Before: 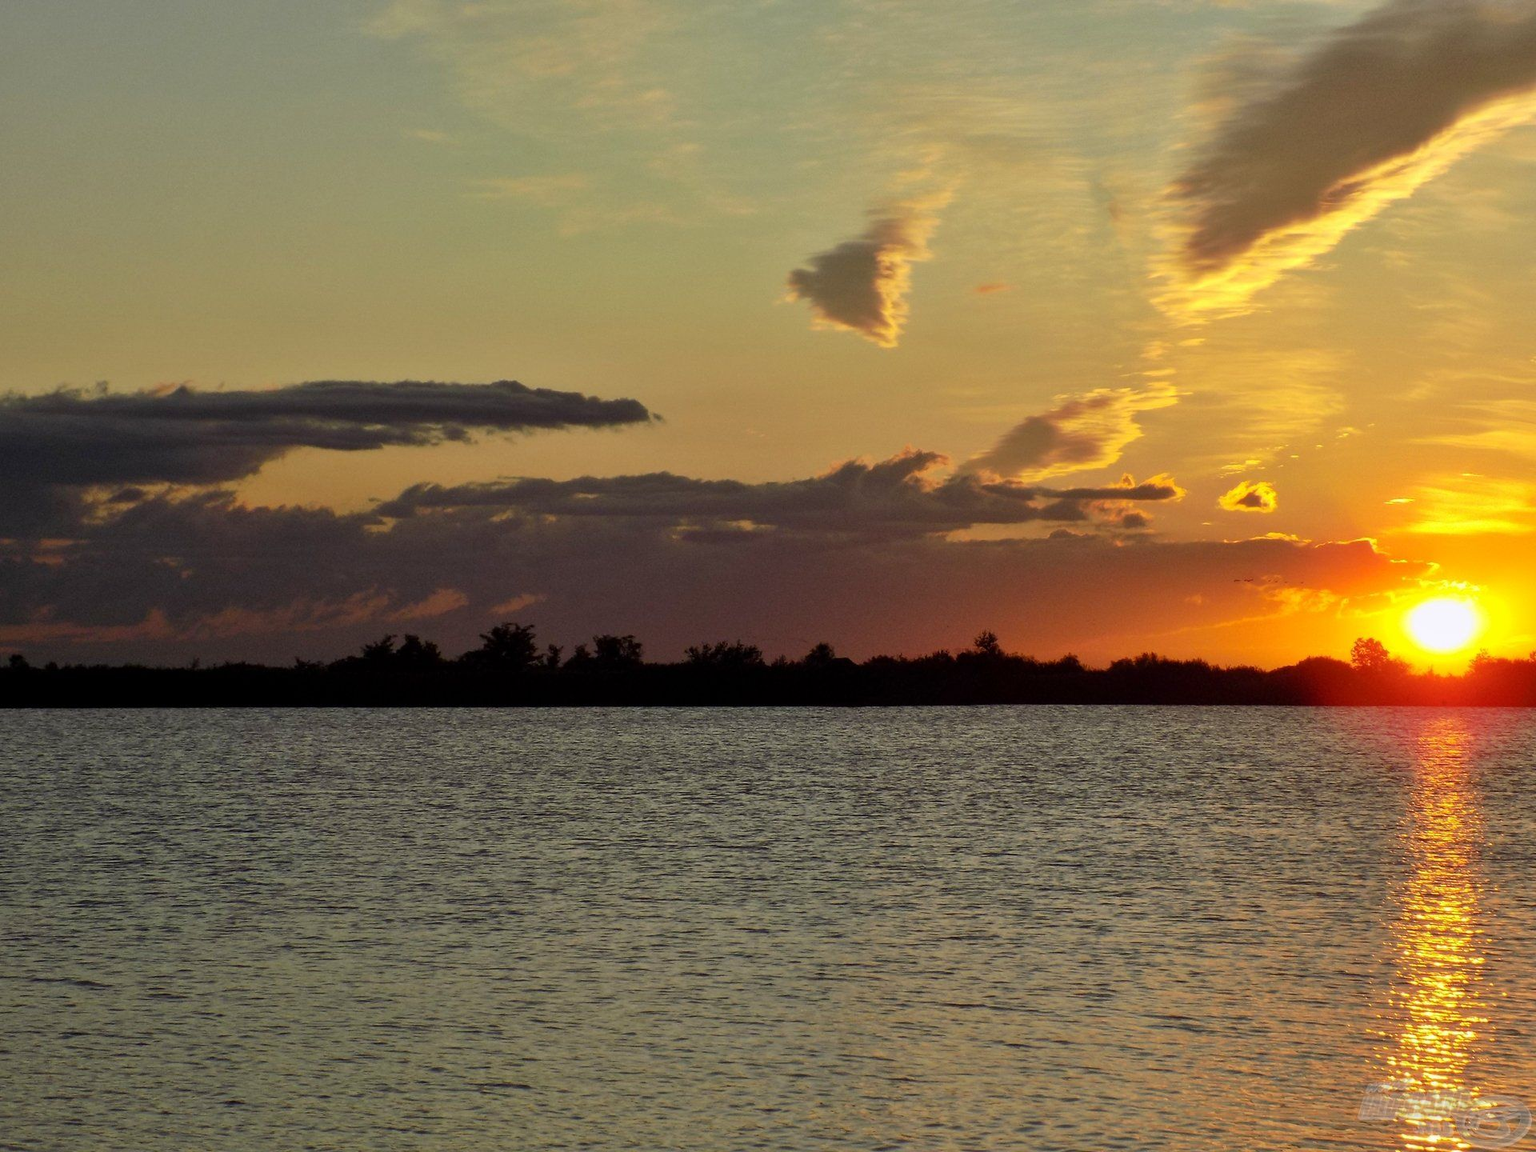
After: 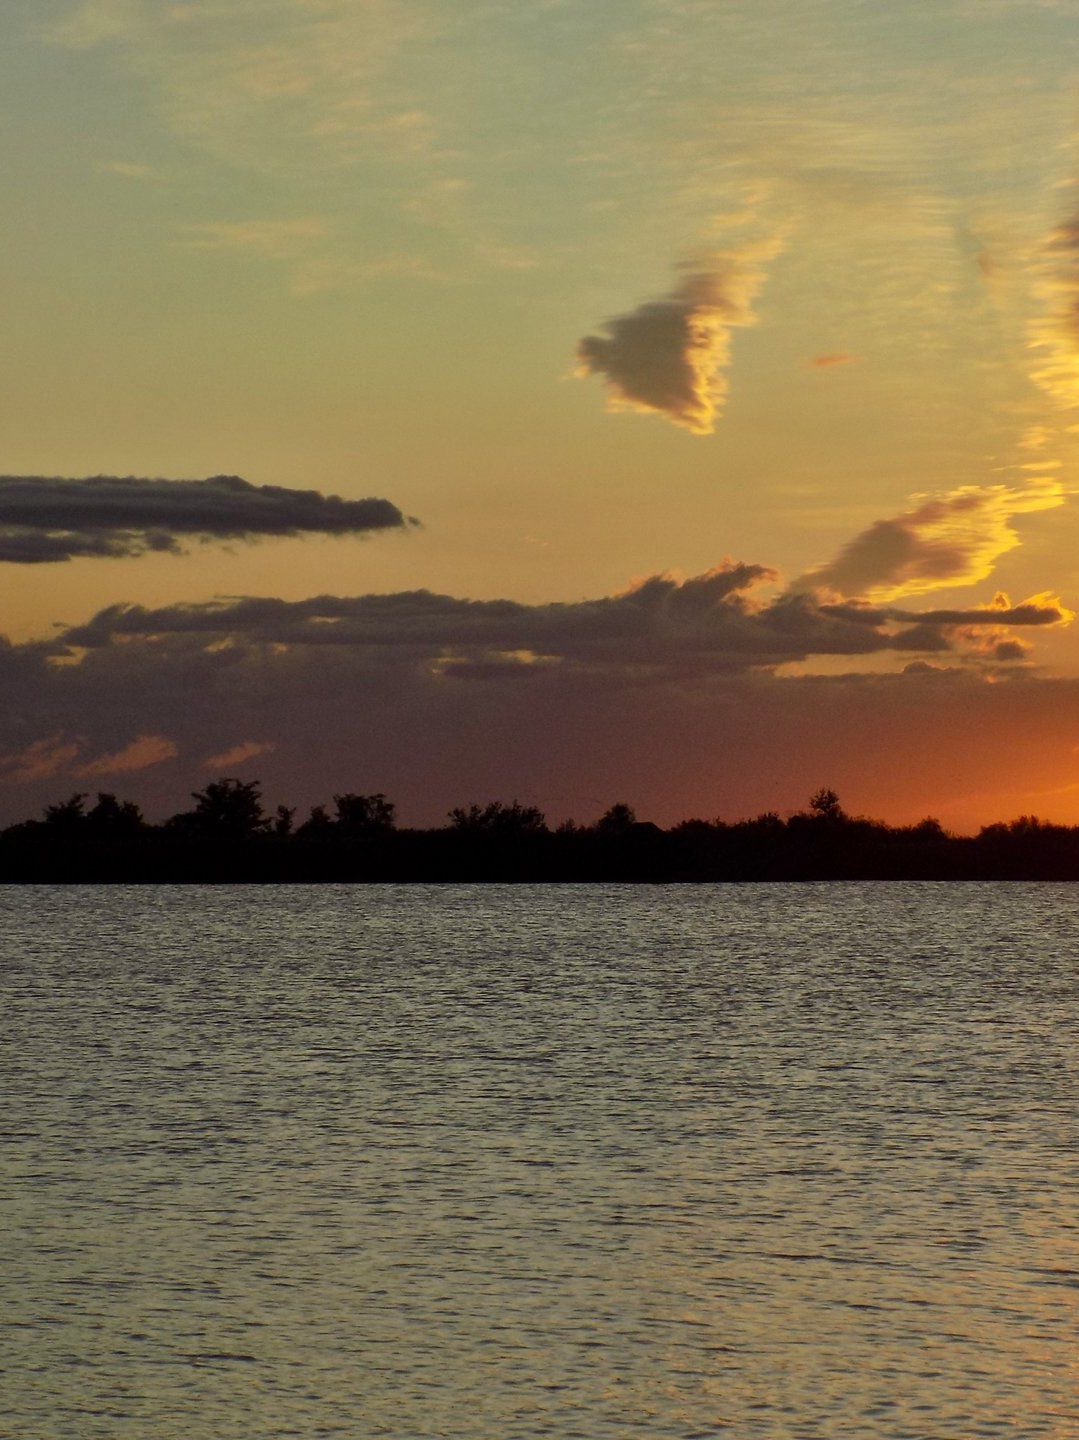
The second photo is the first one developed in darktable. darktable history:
crop: left 21.302%, right 22.459%
